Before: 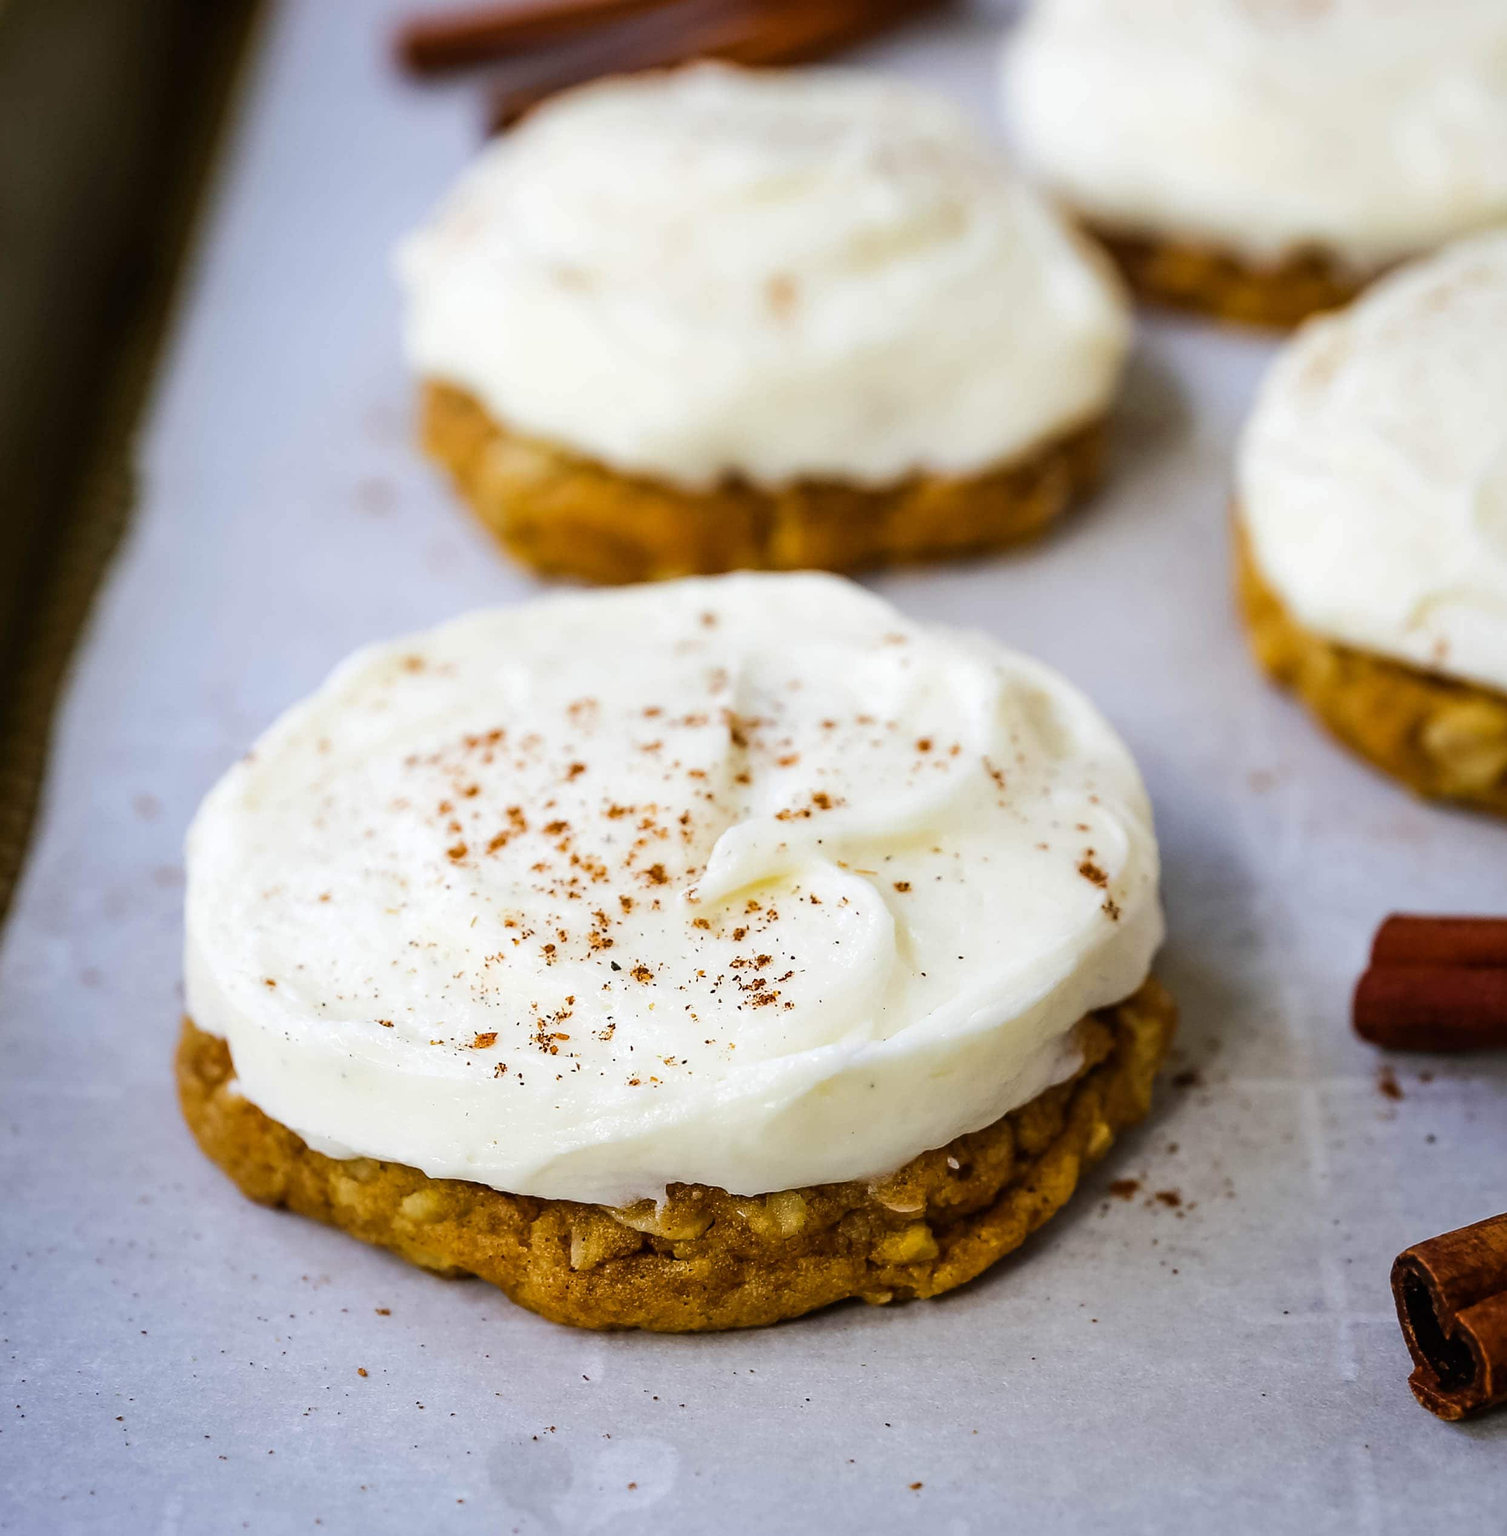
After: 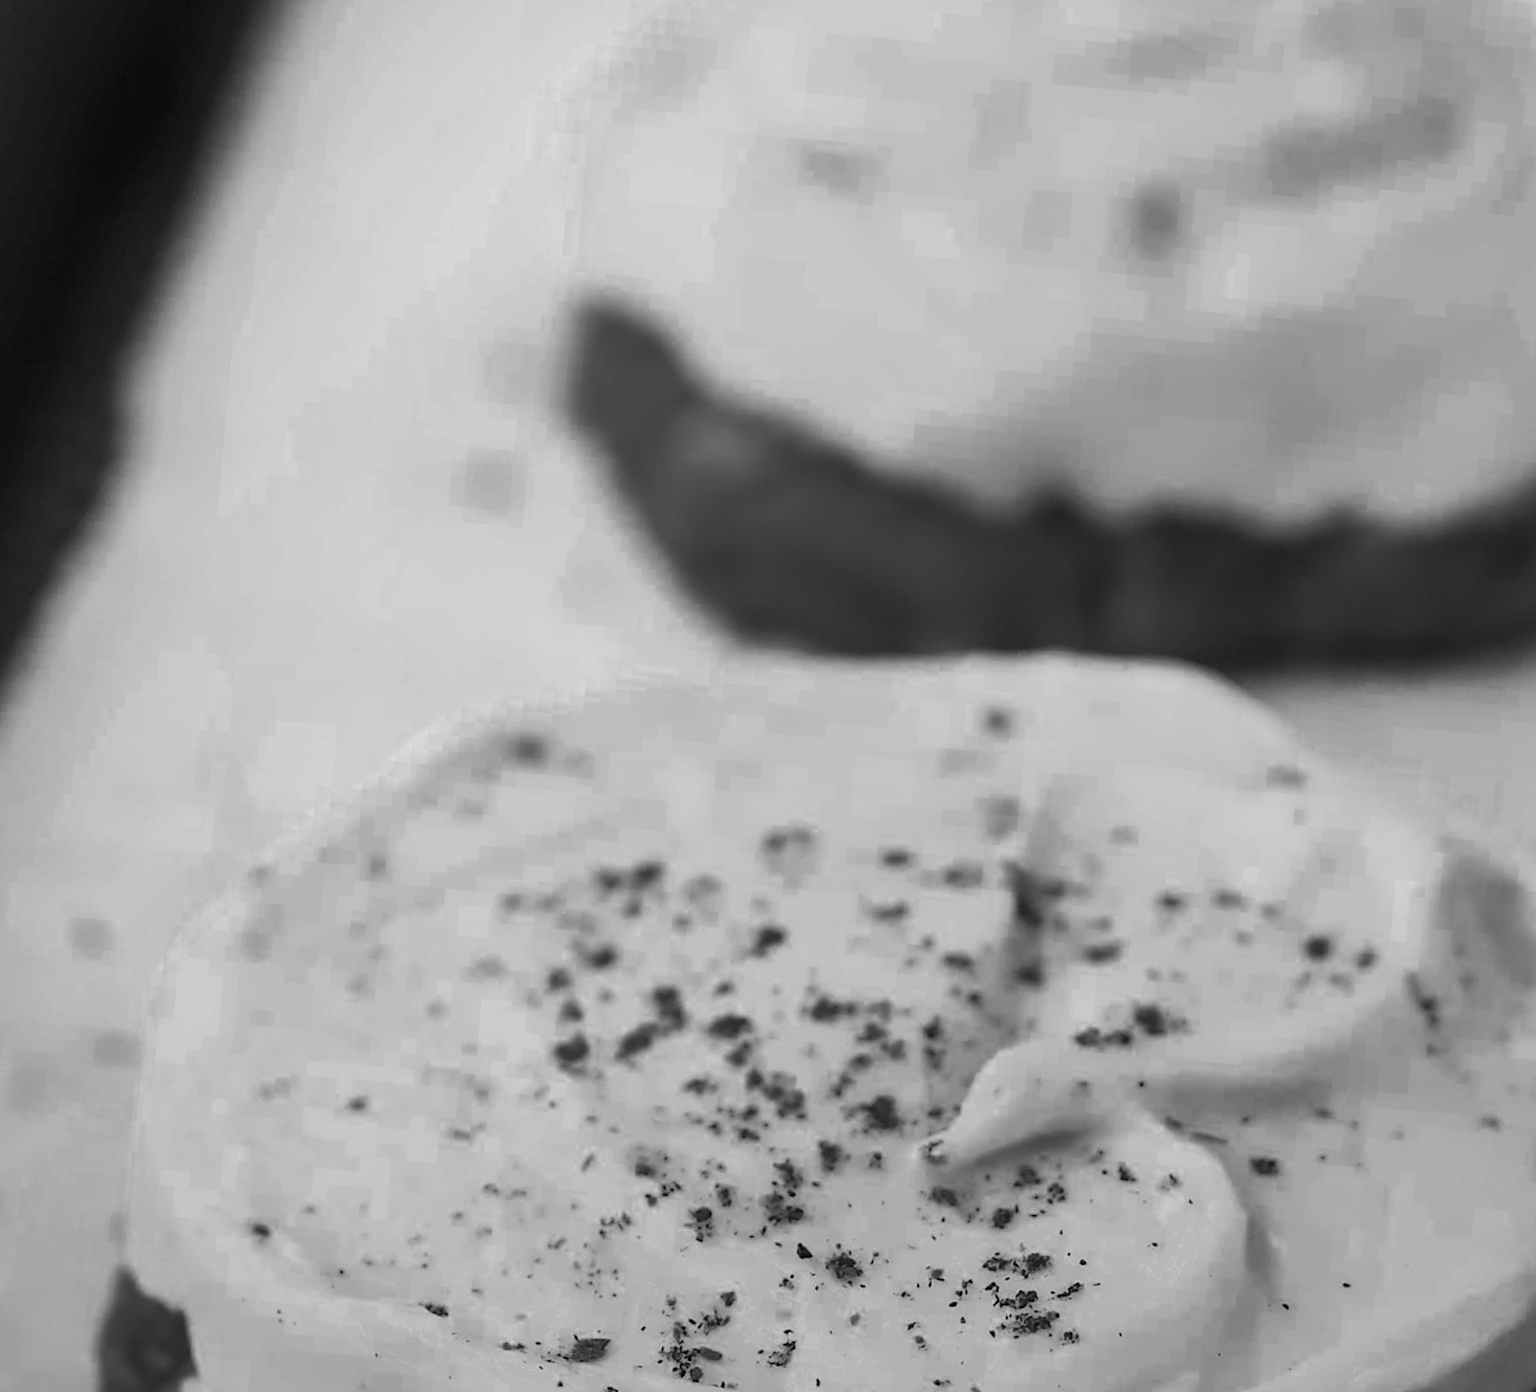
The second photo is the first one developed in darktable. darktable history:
color zones: curves: ch0 [(0.287, 0.048) (0.493, 0.484) (0.737, 0.816)]; ch1 [(0, 0) (0.143, 0) (0.286, 0) (0.429, 0) (0.571, 0) (0.714, 0) (0.857, 0)]
crop and rotate: angle -4.99°, left 2.122%, top 6.945%, right 27.566%, bottom 30.519%
white balance: red 1.127, blue 0.943
graduated density: rotation -180°, offset 24.95
